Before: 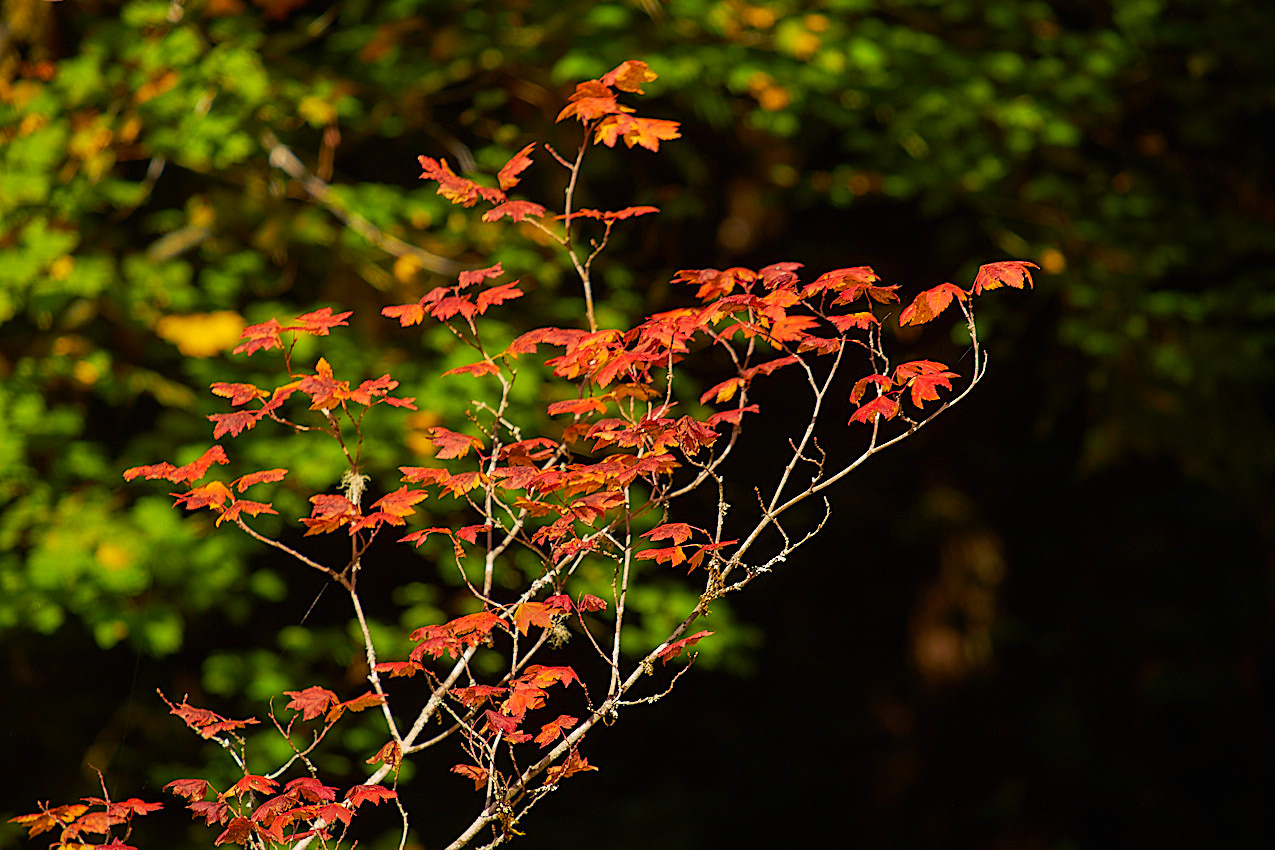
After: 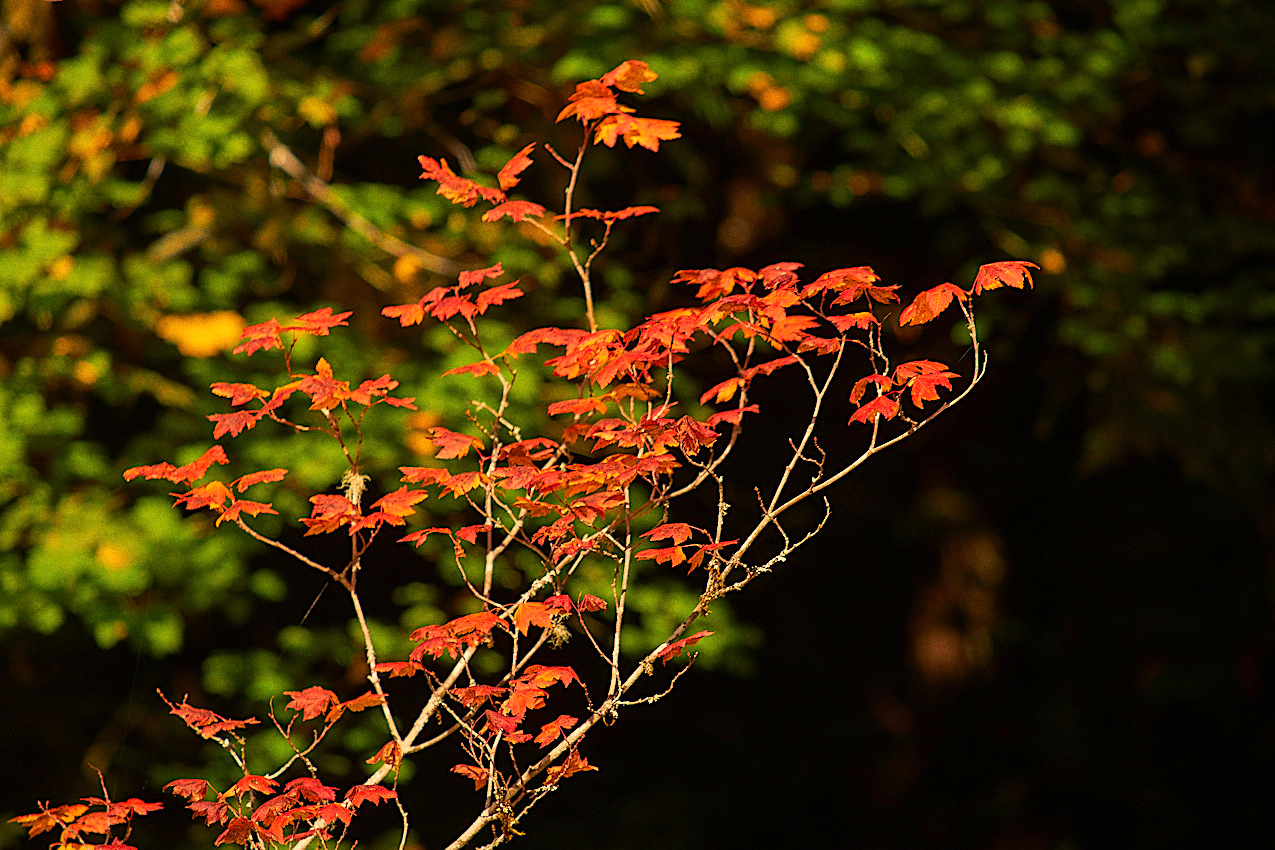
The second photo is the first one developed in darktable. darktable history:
white balance: red 1.123, blue 0.83
grain: coarseness 0.09 ISO
